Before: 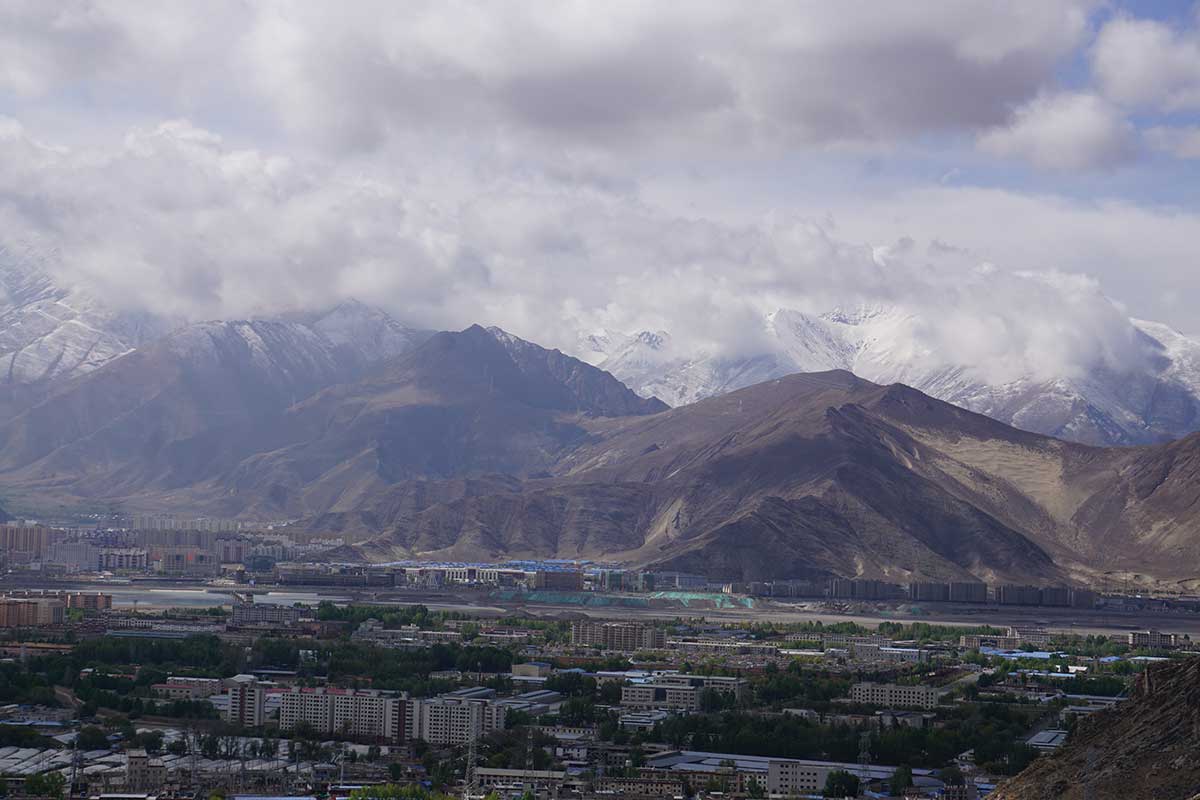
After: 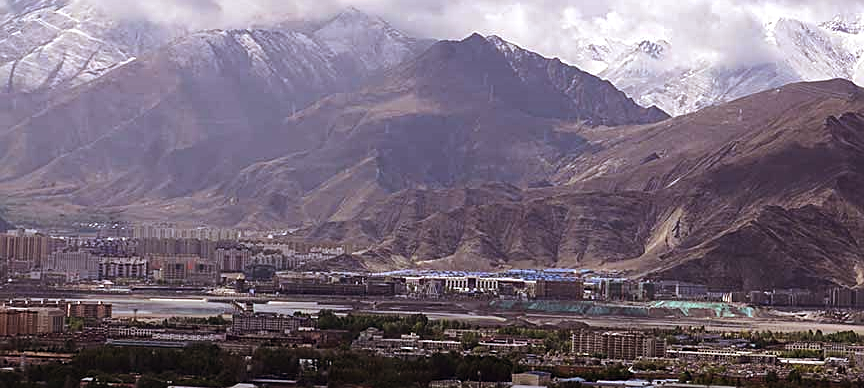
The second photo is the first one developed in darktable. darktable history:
sharpen: on, module defaults
shadows and highlights: soften with gaussian
tone equalizer: -8 EV -0.75 EV, -7 EV -0.7 EV, -6 EV -0.6 EV, -5 EV -0.4 EV, -3 EV 0.4 EV, -2 EV 0.6 EV, -1 EV 0.7 EV, +0 EV 0.75 EV, edges refinement/feathering 500, mask exposure compensation -1.57 EV, preserve details no
rgb levels: mode RGB, independent channels, levels [[0, 0.5, 1], [0, 0.521, 1], [0, 0.536, 1]]
crop: top 36.498%, right 27.964%, bottom 14.995%
local contrast: mode bilateral grid, contrast 100, coarseness 100, detail 108%, midtone range 0.2
